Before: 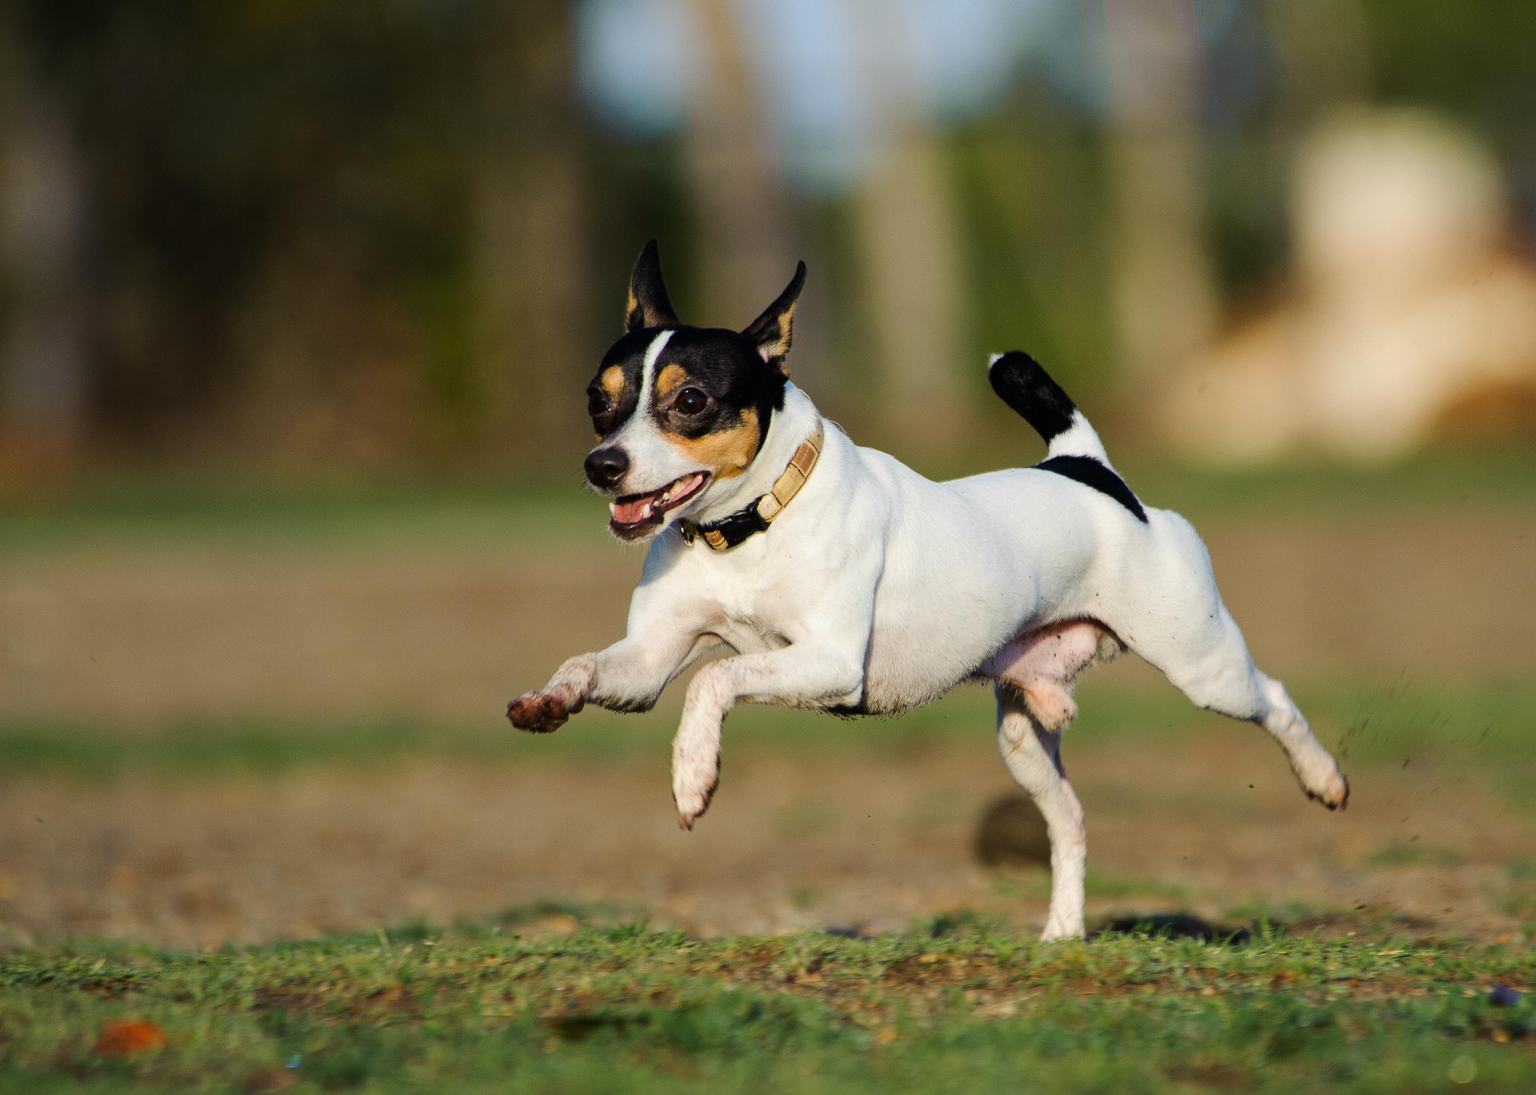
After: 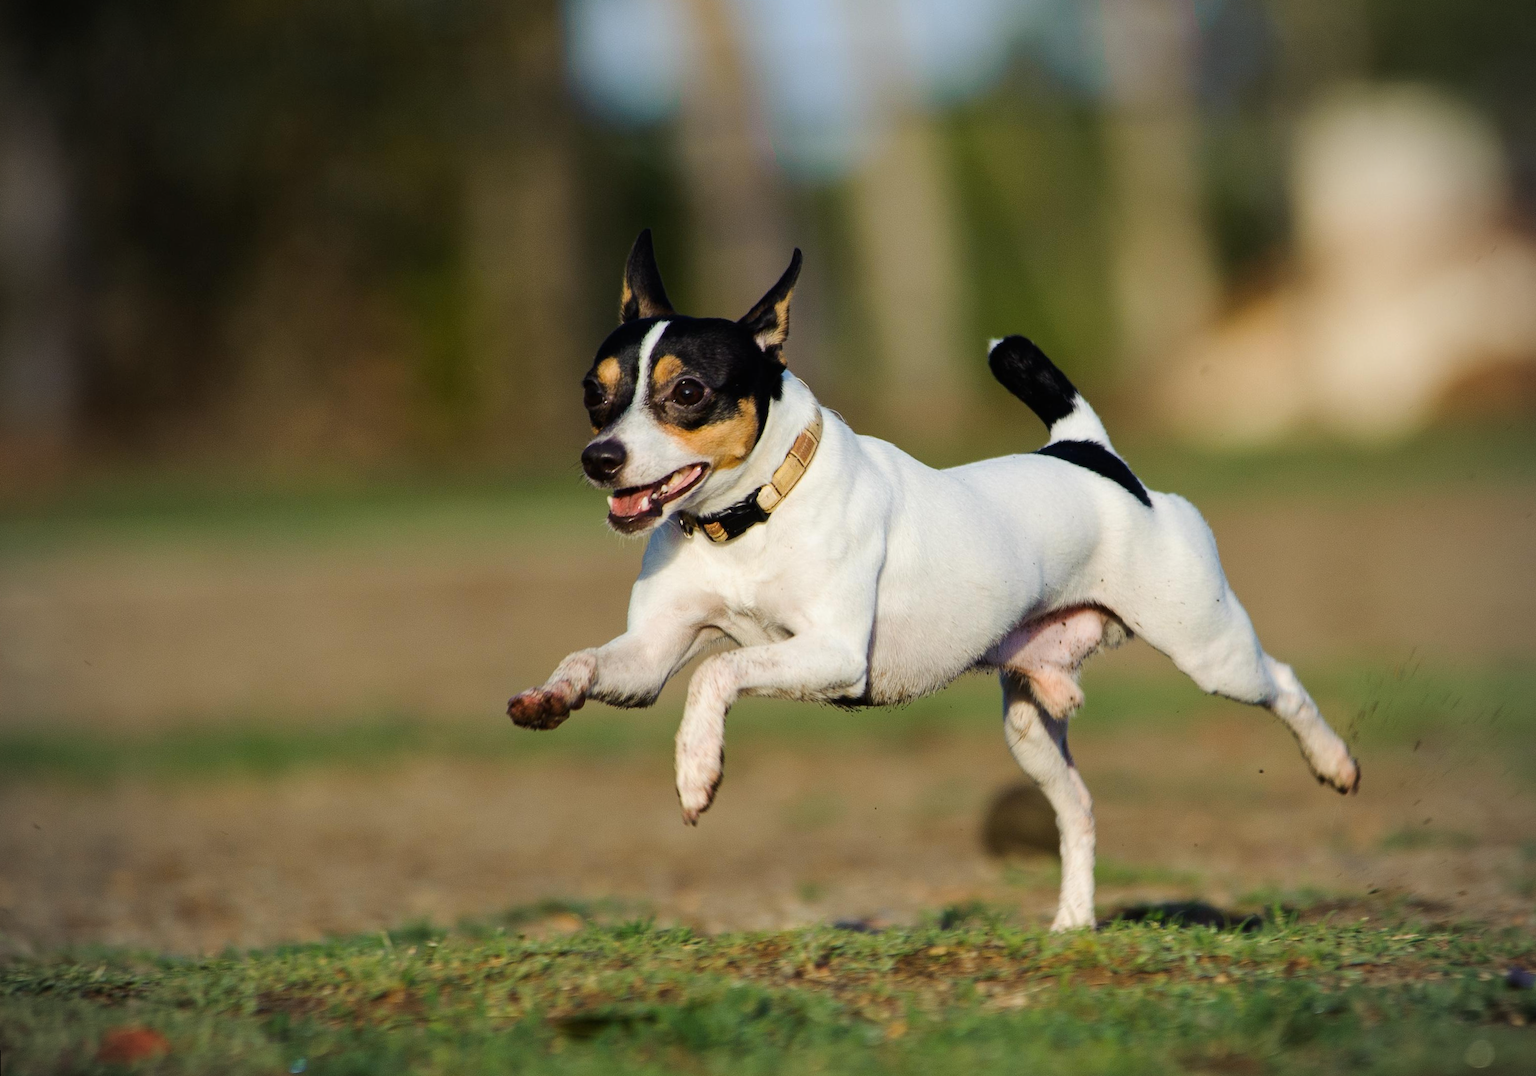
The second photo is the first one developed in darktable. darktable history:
vignetting: on, module defaults
rotate and perspective: rotation -1°, crop left 0.011, crop right 0.989, crop top 0.025, crop bottom 0.975
